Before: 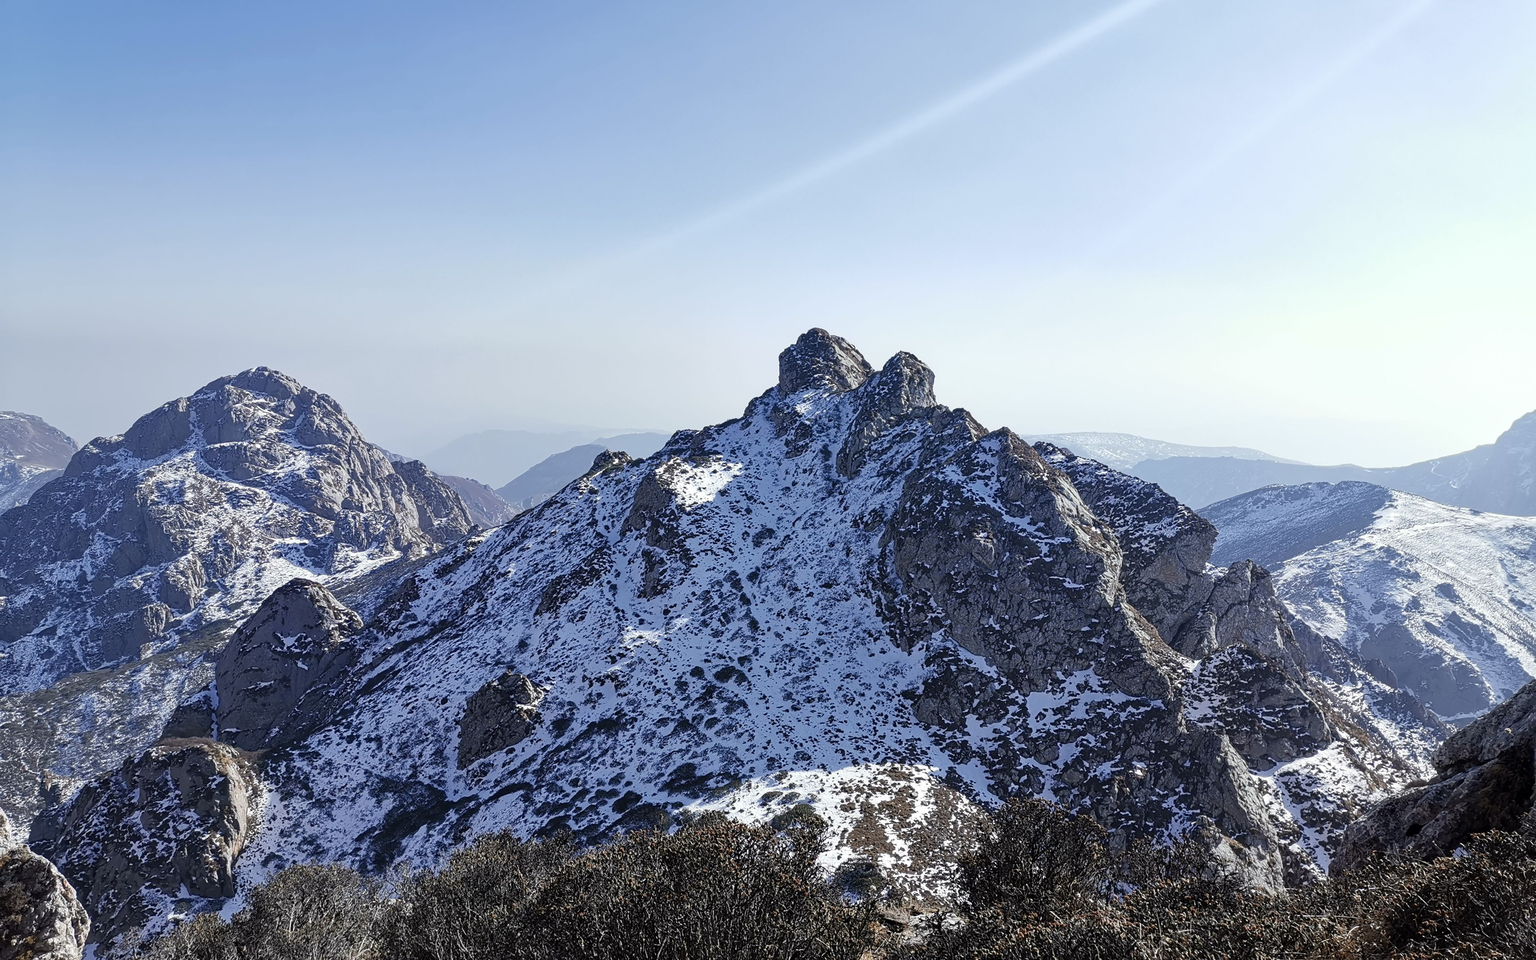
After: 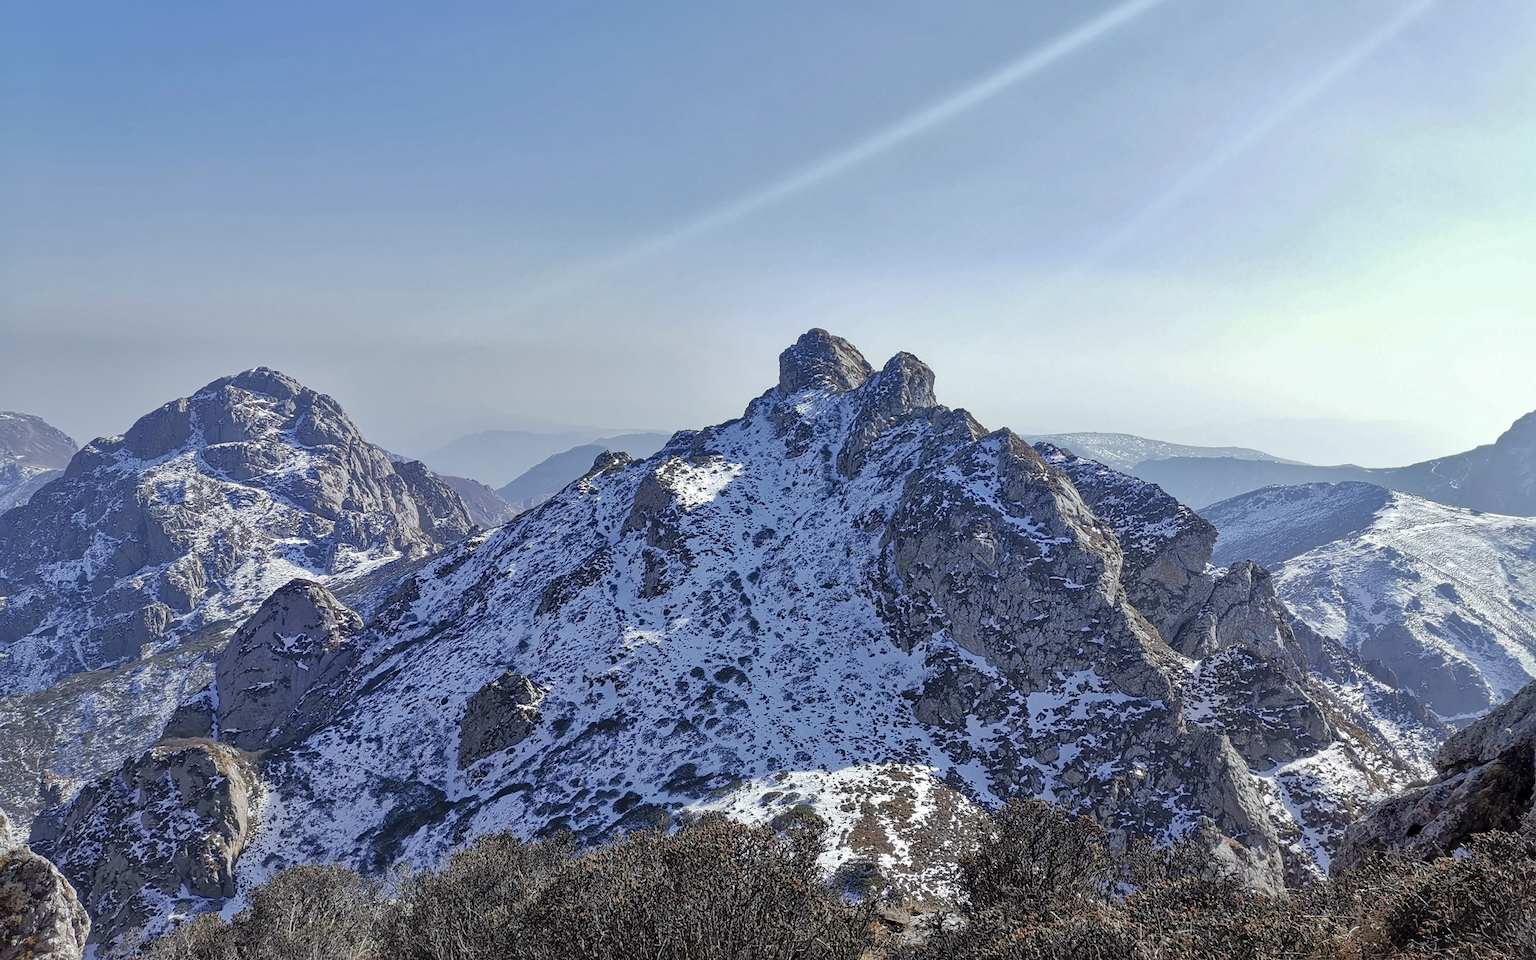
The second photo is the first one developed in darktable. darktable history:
shadows and highlights: shadows 60.52, highlights -59.87
